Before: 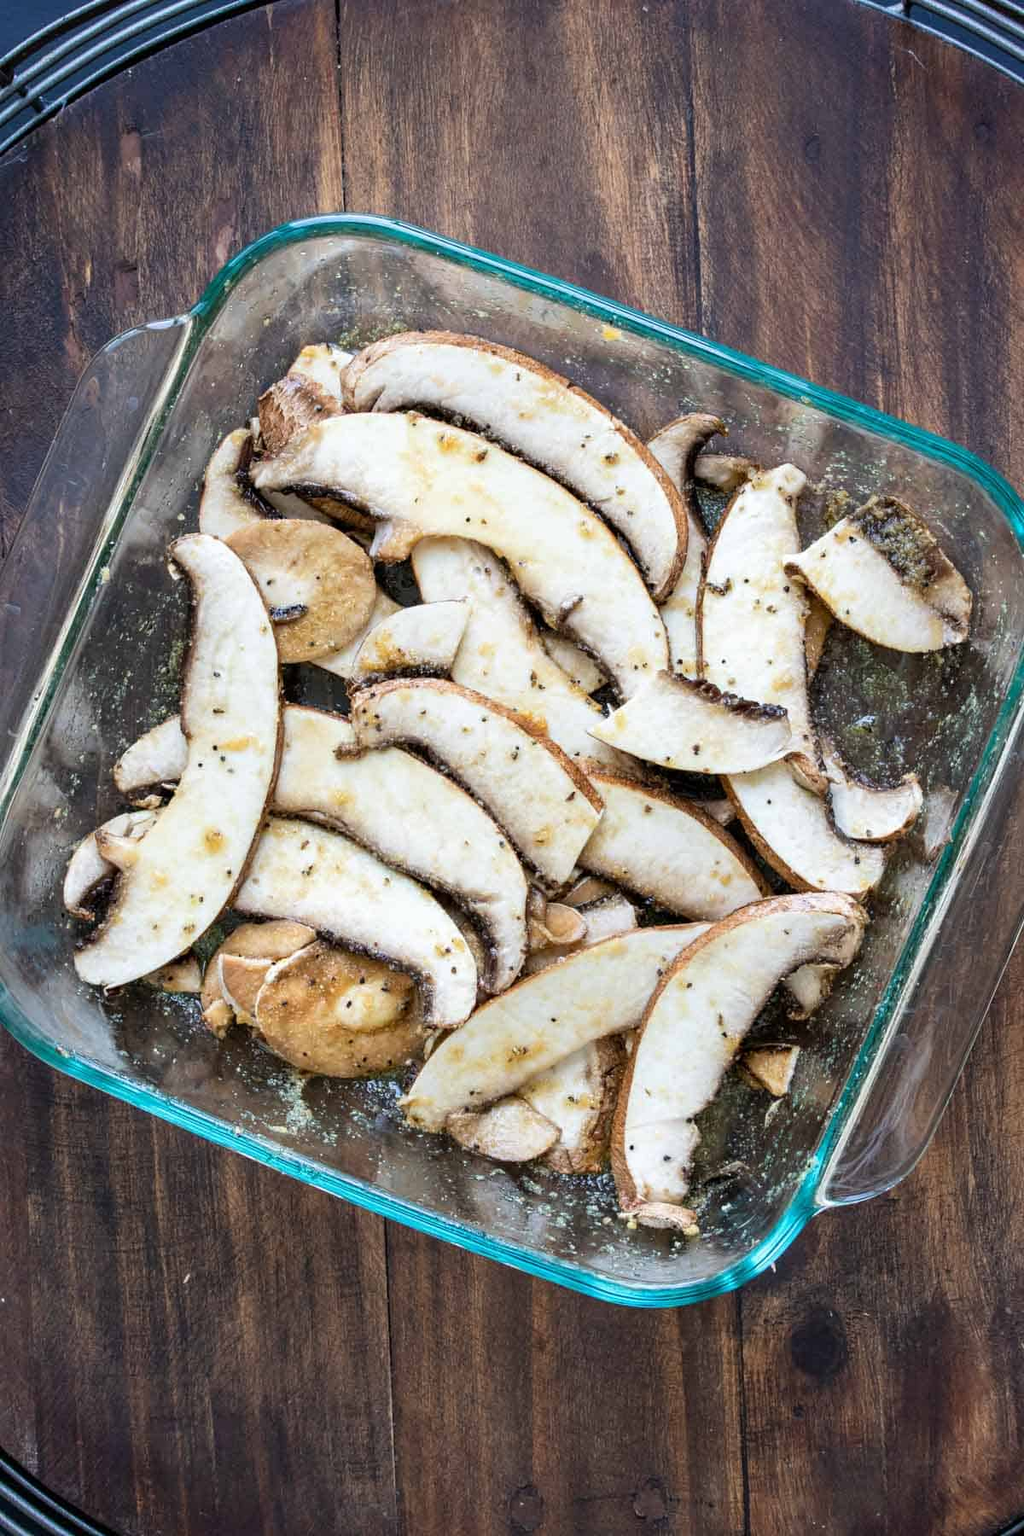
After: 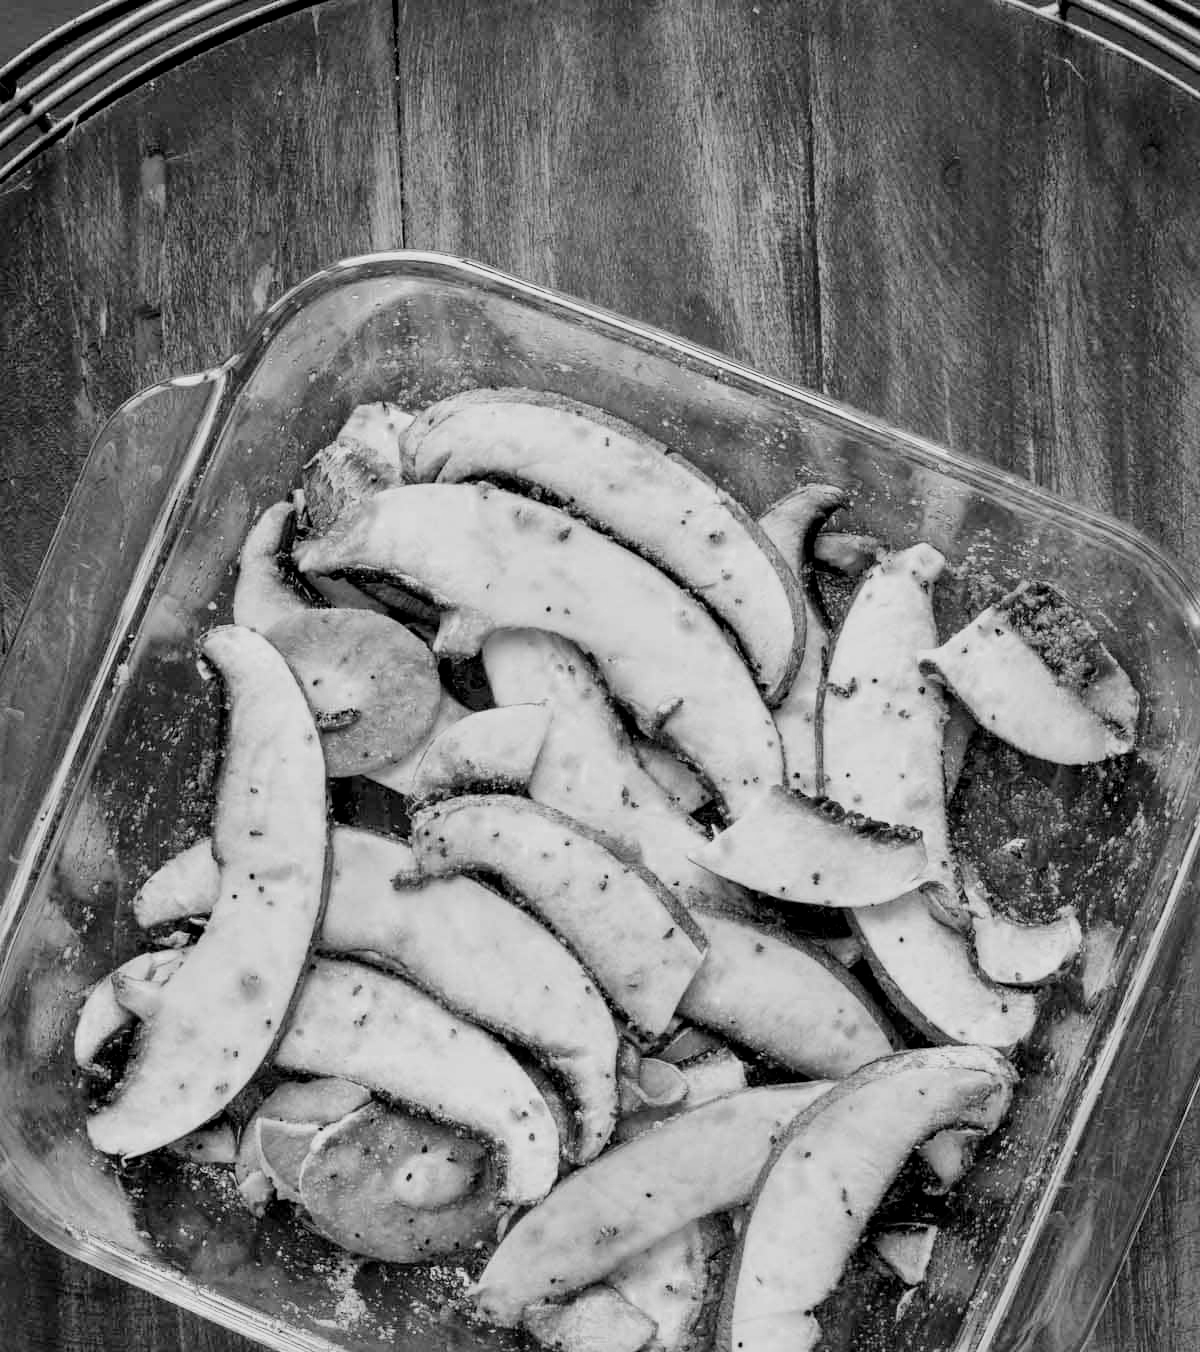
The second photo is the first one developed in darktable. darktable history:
local contrast: mode bilateral grid, contrast 20, coarseness 50, detail 132%, midtone range 0.2
crop: bottom 24.834%
color zones: curves: ch0 [(0, 0.613) (0.01, 0.613) (0.245, 0.448) (0.498, 0.529) (0.642, 0.665) (0.879, 0.777) (0.99, 0.613)]; ch1 [(0, 0) (0.143, 0) (0.286, 0) (0.429, 0) (0.571, 0) (0.714, 0) (0.857, 0)]
filmic rgb: black relative exposure -7.65 EV, white relative exposure 4.56 EV, hardness 3.61
